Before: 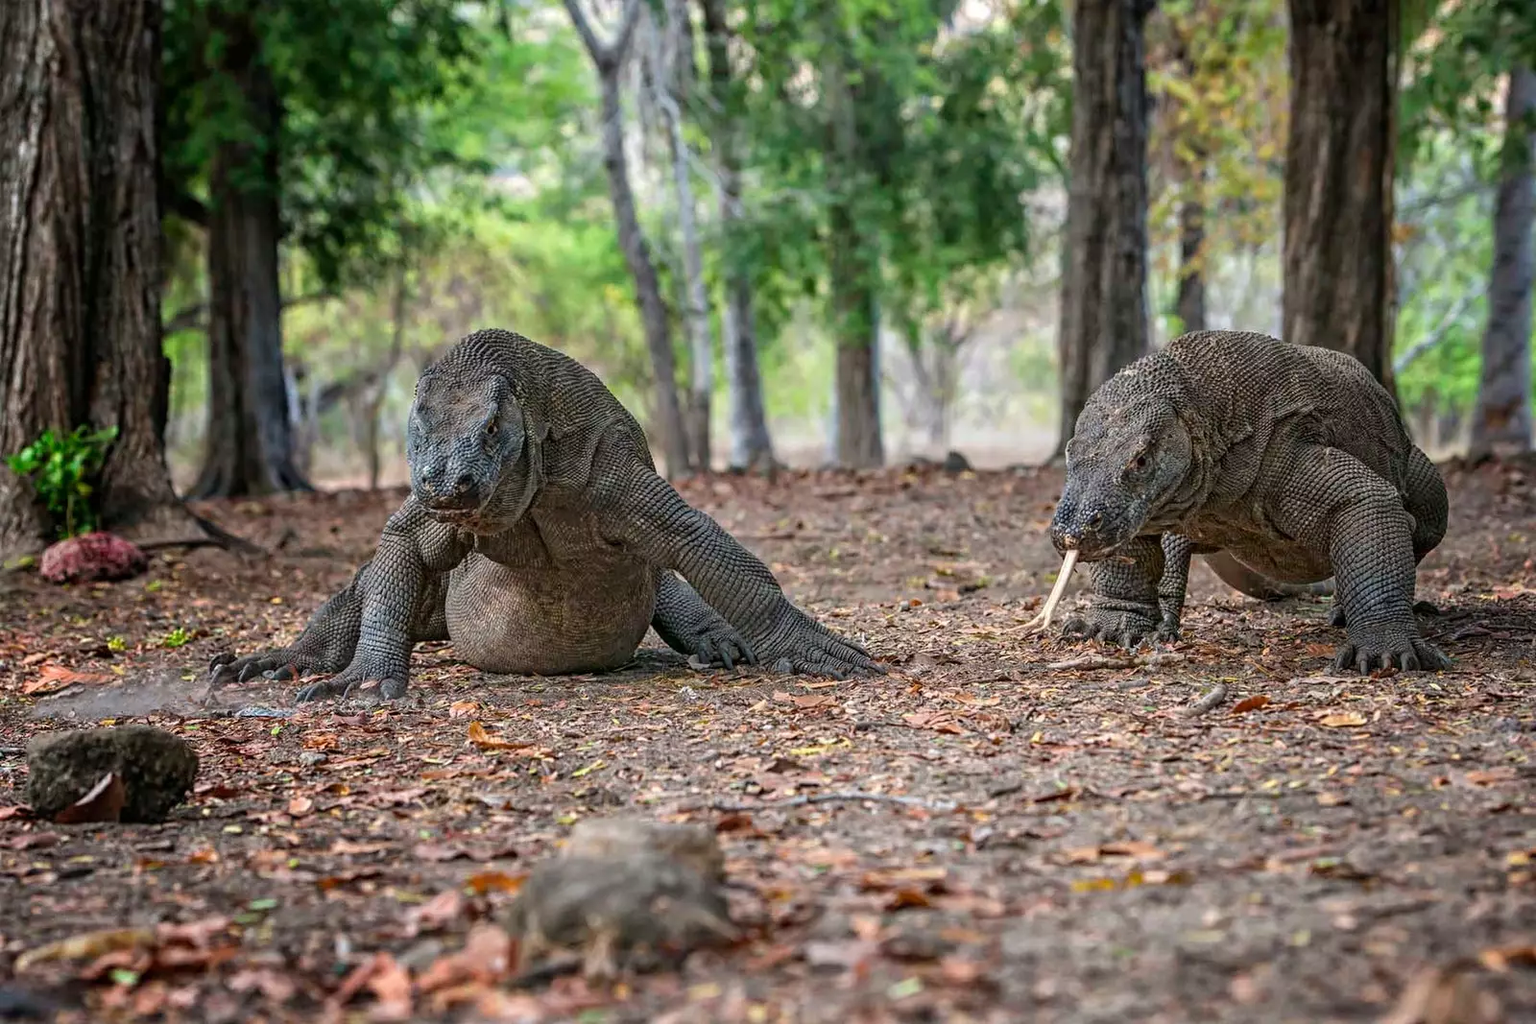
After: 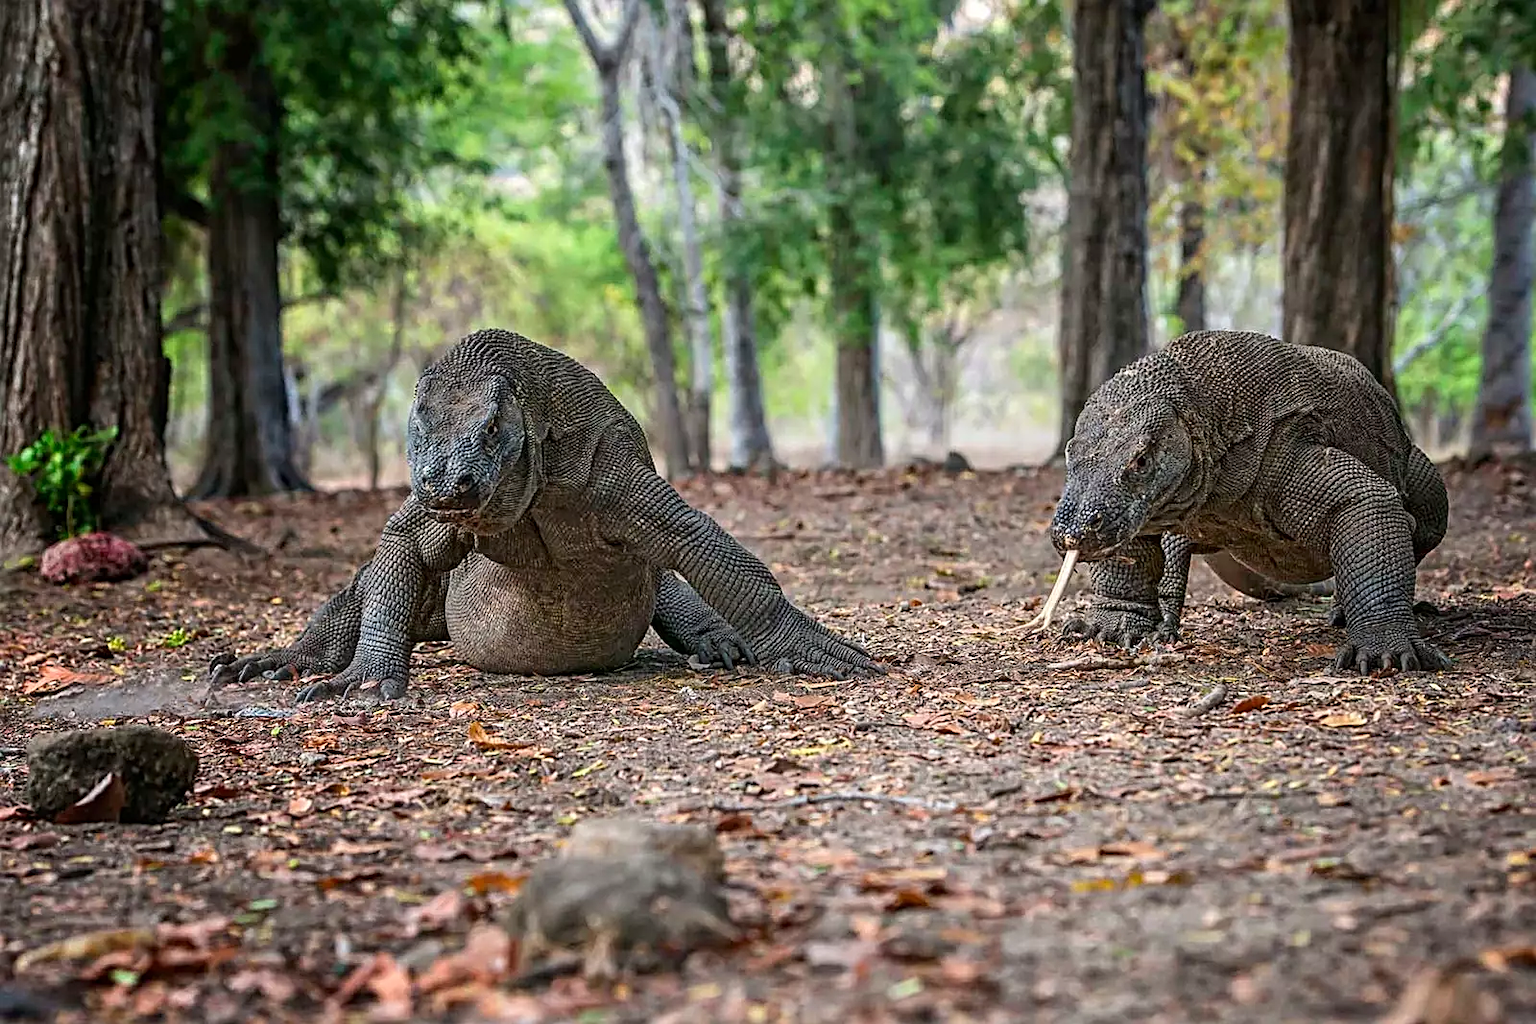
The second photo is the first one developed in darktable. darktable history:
contrast brightness saturation: contrast 0.101, brightness 0.013, saturation 0.018
sharpen: on, module defaults
